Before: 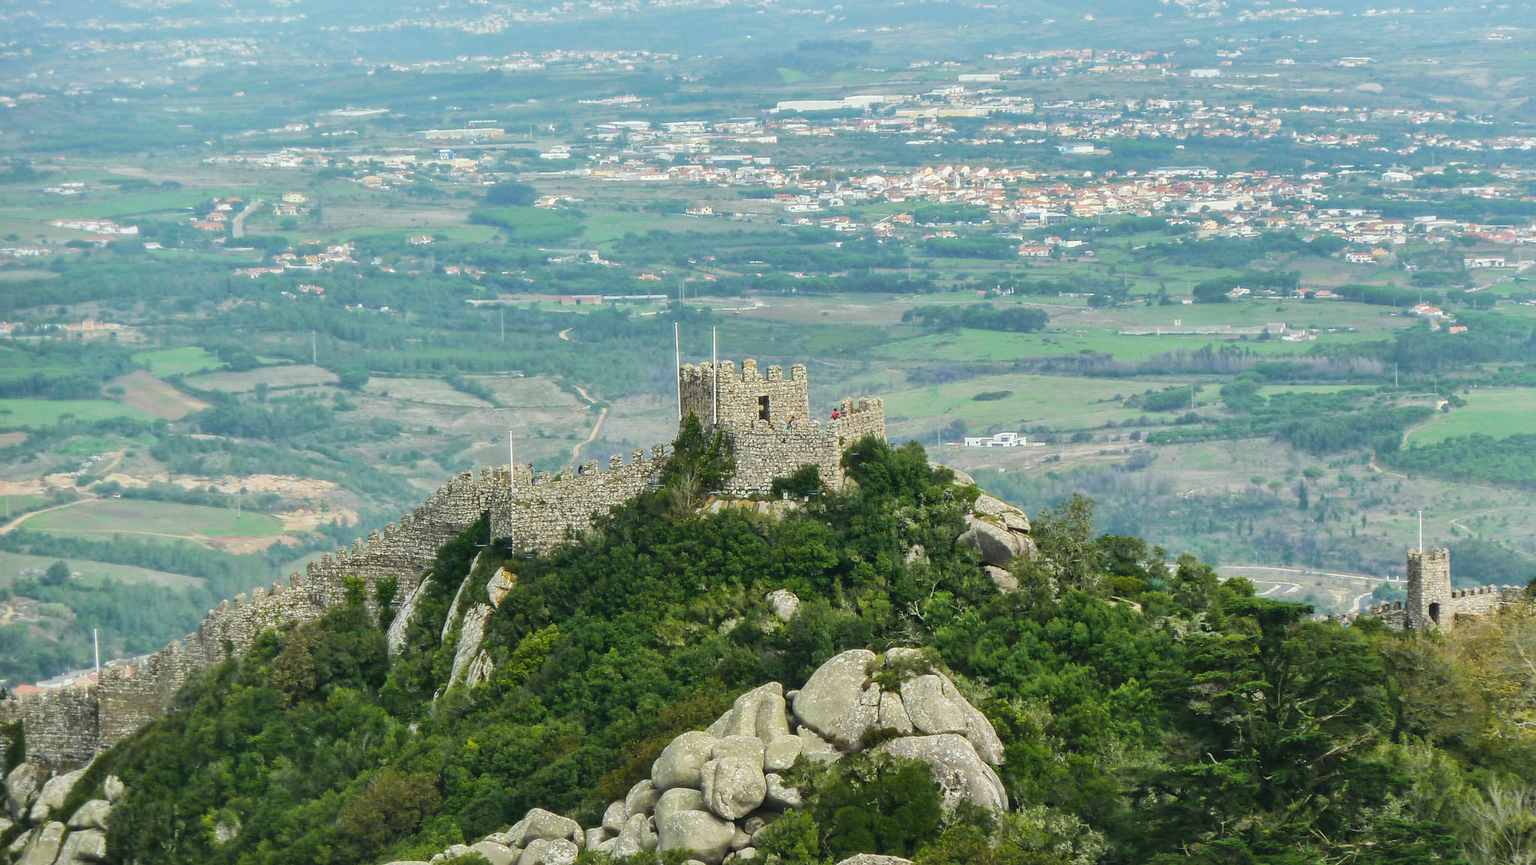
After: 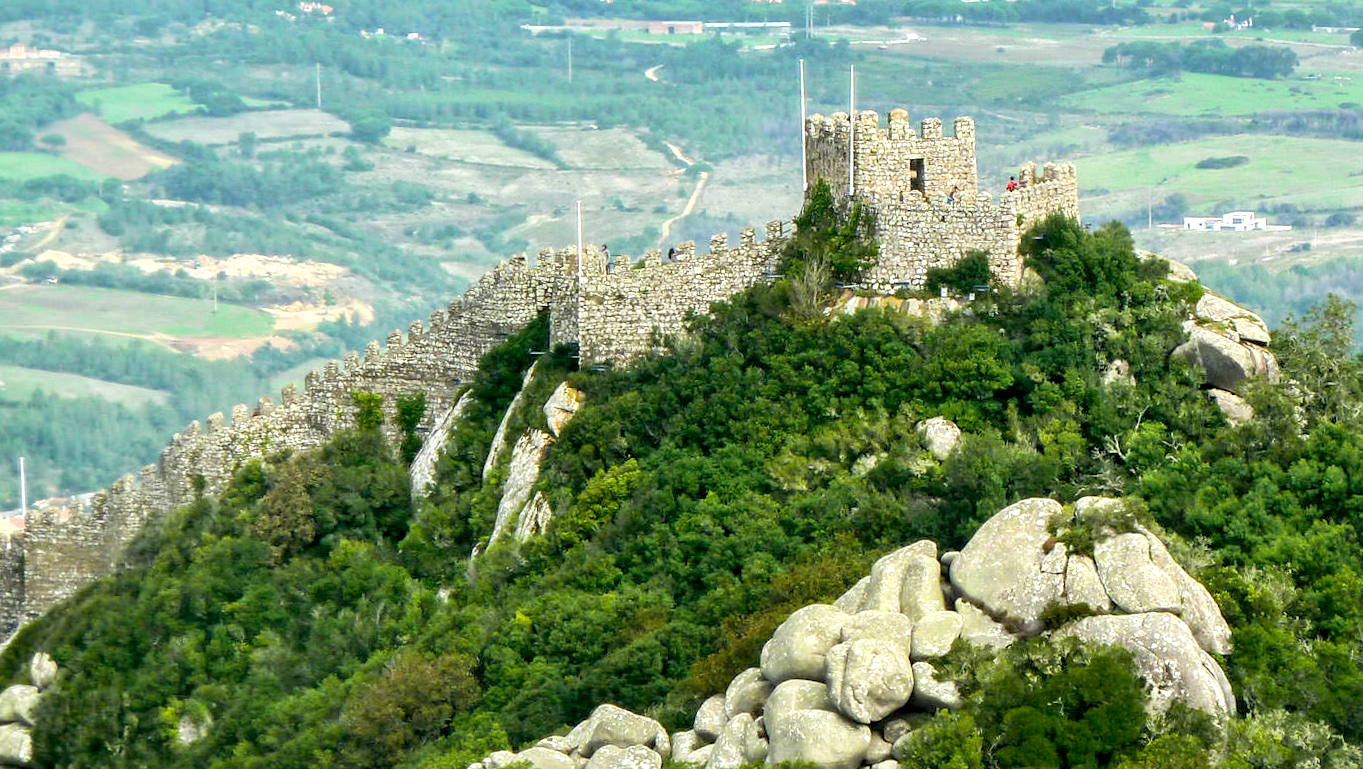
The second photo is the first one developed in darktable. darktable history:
exposure: black level correction 0.012, exposure 0.693 EV, compensate highlight preservation false
crop and rotate: angle -0.766°, left 3.948%, top 31.656%, right 27.912%
